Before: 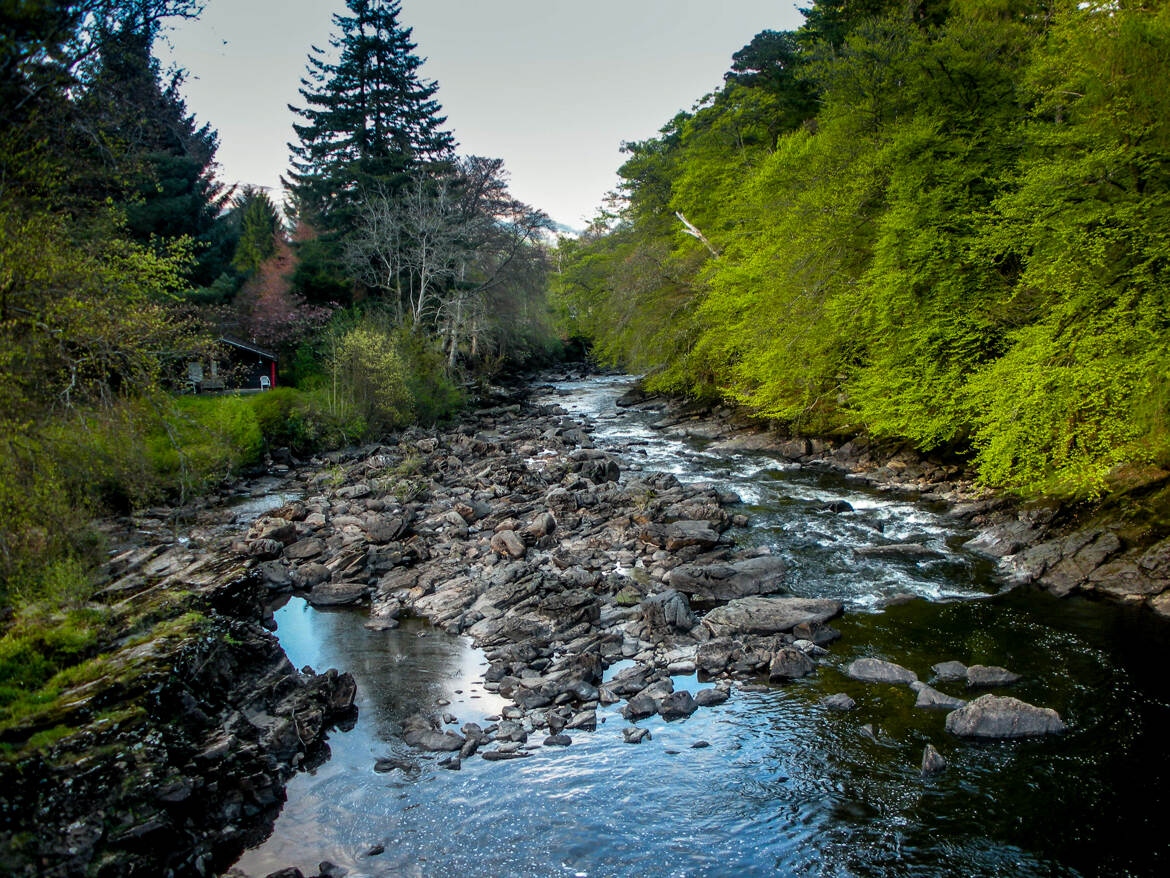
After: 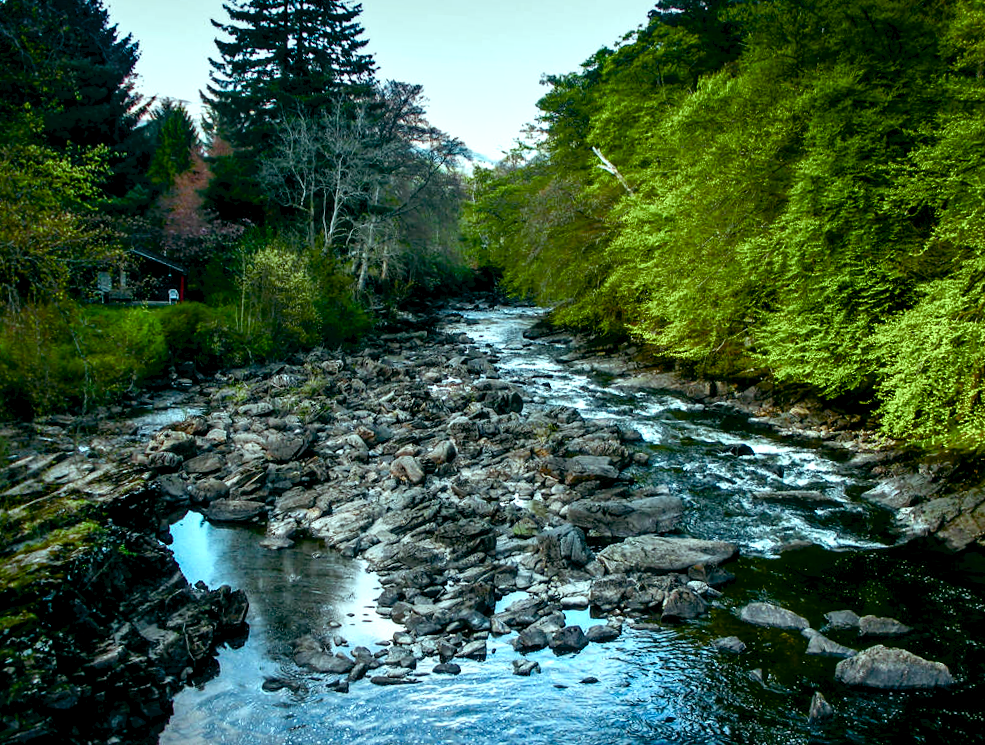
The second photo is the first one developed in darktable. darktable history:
crop and rotate: angle -3.01°, left 5.253%, top 5.184%, right 4.705%, bottom 4.103%
color balance rgb: highlights gain › chroma 4.012%, highlights gain › hue 203.17°, global offset › luminance -0.34%, global offset › chroma 0.112%, global offset › hue 163.1°, perceptual saturation grading › global saturation 20%, perceptual saturation grading › highlights -49.483%, perceptual saturation grading › shadows 24.228%, perceptual brilliance grading › global brilliance -4.635%, perceptual brilliance grading › highlights 23.809%, perceptual brilliance grading › mid-tones 7.396%, perceptual brilliance grading › shadows -4.879%, saturation formula JzAzBz (2021)
